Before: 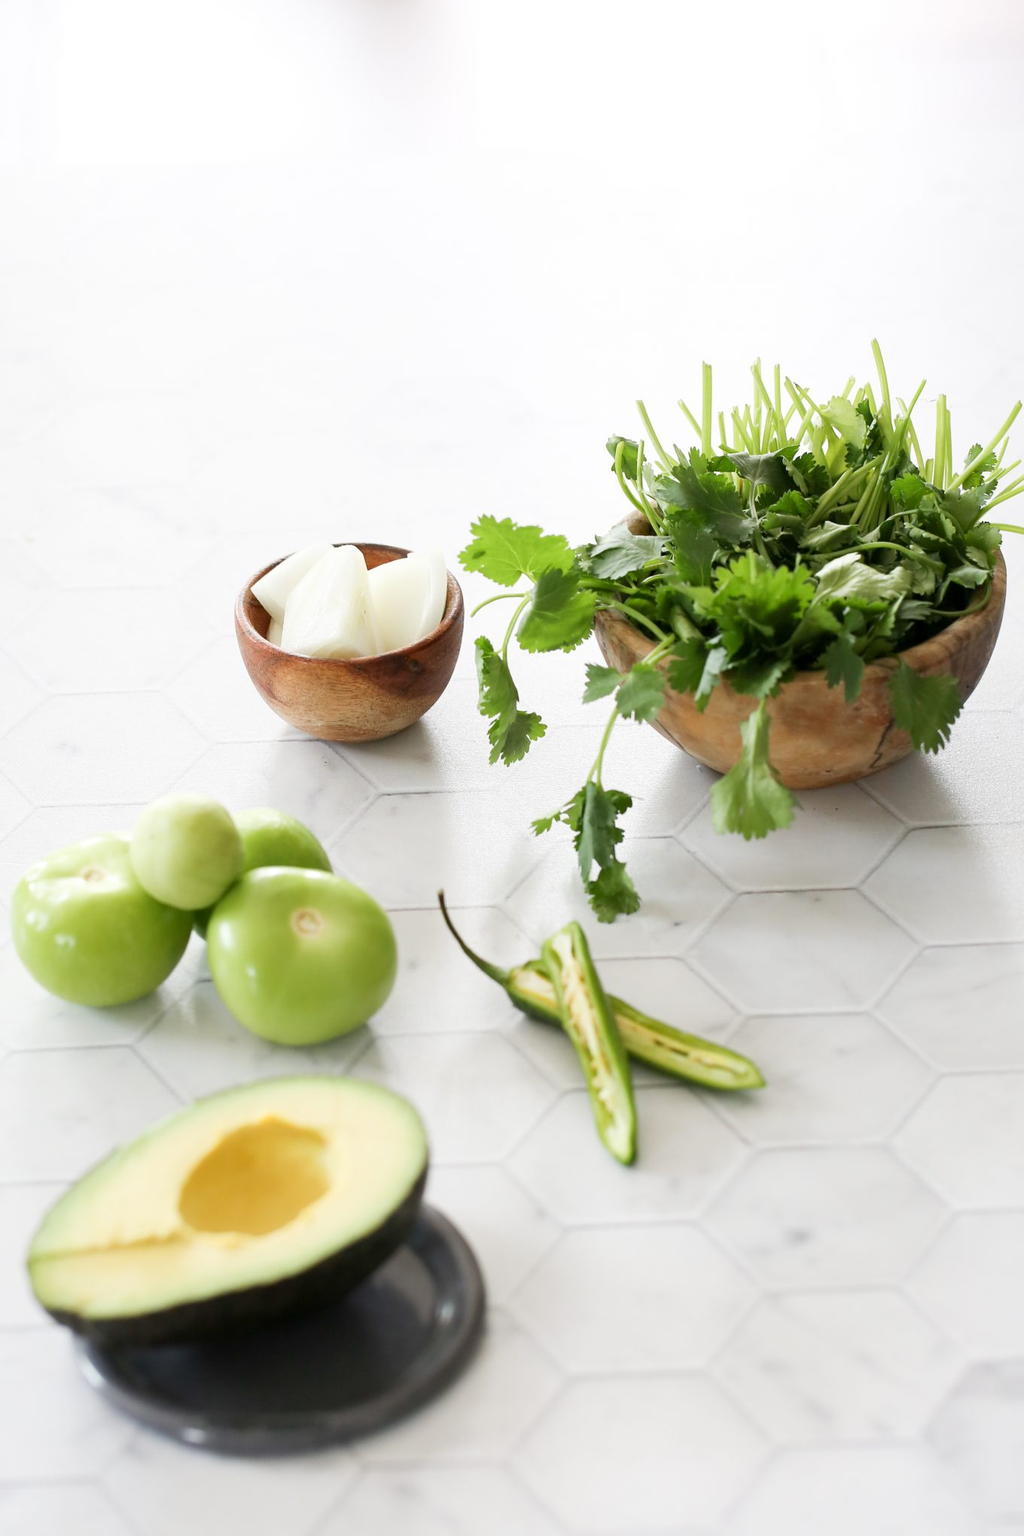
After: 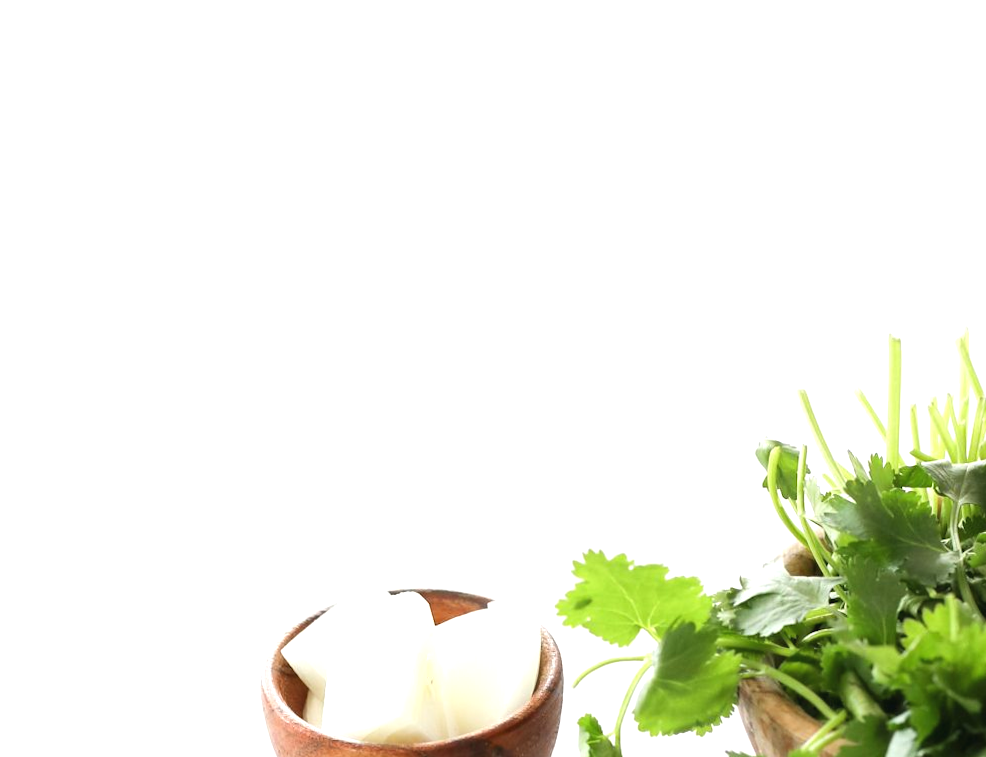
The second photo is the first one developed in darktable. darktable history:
crop: left 0.579%, top 7.627%, right 23.167%, bottom 54.275%
exposure: black level correction -0.002, exposure 0.54 EV, compensate highlight preservation false
rotate and perspective: rotation 0.074°, lens shift (vertical) 0.096, lens shift (horizontal) -0.041, crop left 0.043, crop right 0.952, crop top 0.024, crop bottom 0.979
